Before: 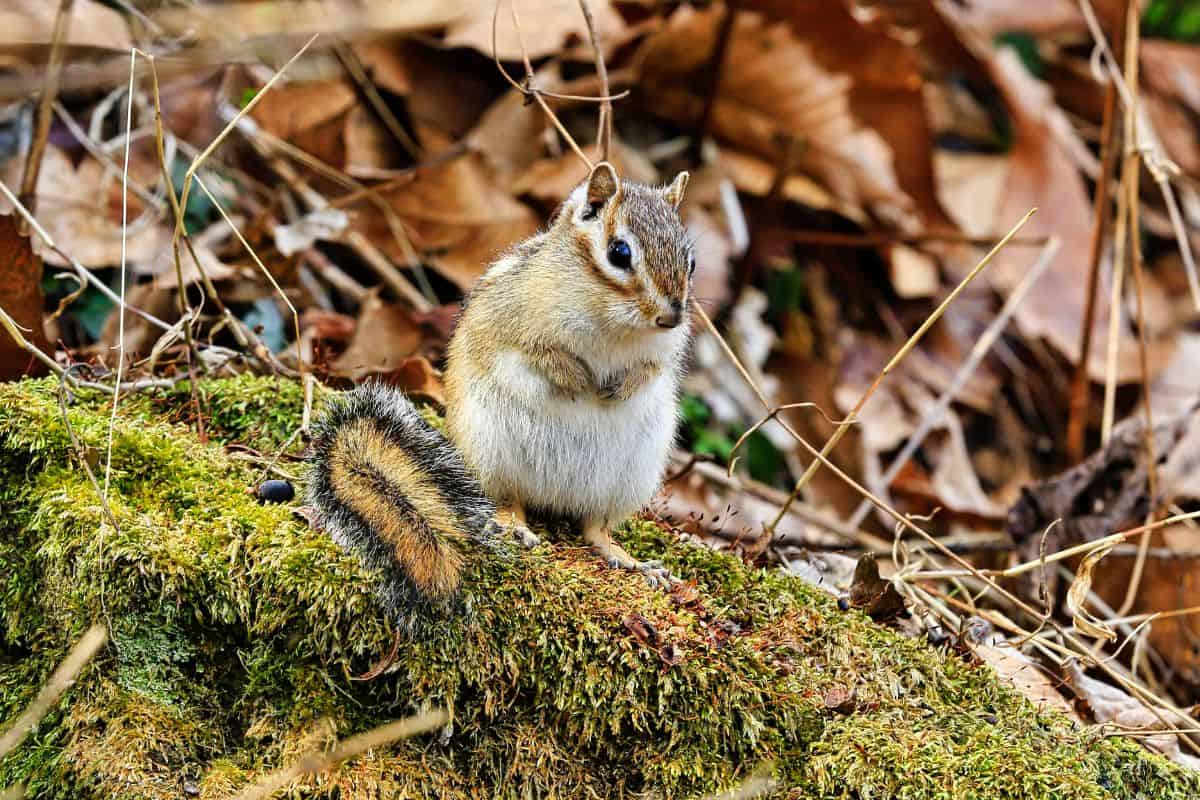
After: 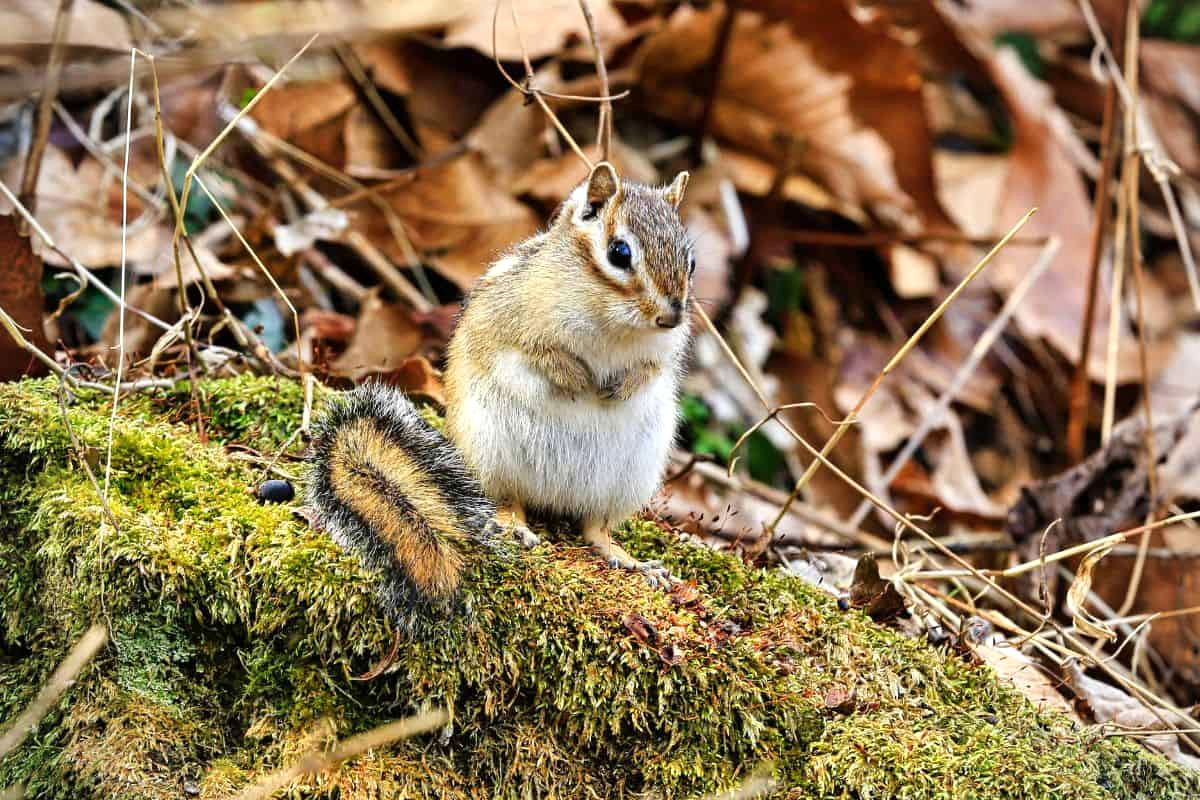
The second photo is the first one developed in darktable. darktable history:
vignetting: fall-off radius 81.94%
exposure: exposure 0.258 EV, compensate highlight preservation false
